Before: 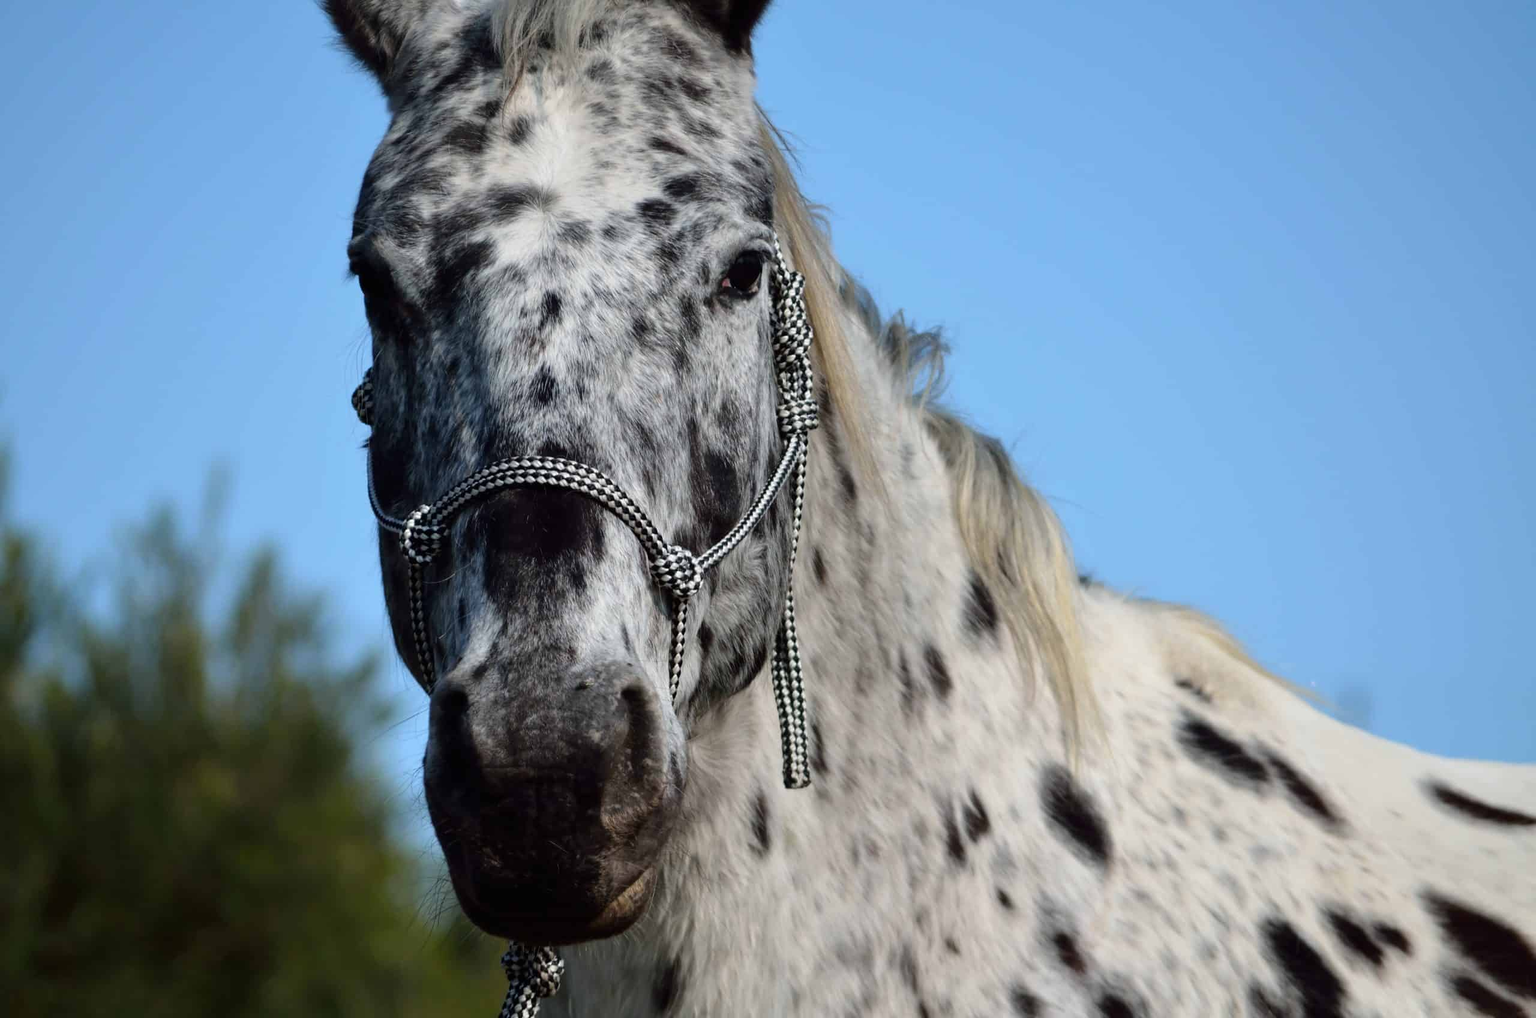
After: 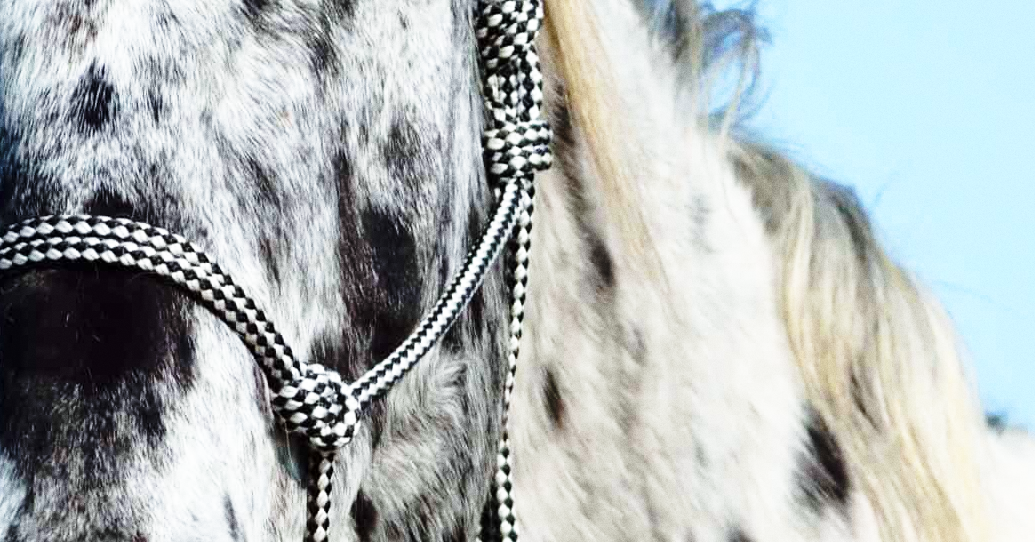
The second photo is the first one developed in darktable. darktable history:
white balance: red 0.978, blue 0.999
base curve: curves: ch0 [(0, 0) (0.026, 0.03) (0.109, 0.232) (0.351, 0.748) (0.669, 0.968) (1, 1)], preserve colors none
crop: left 31.751%, top 32.172%, right 27.8%, bottom 35.83%
grain: strength 26%
